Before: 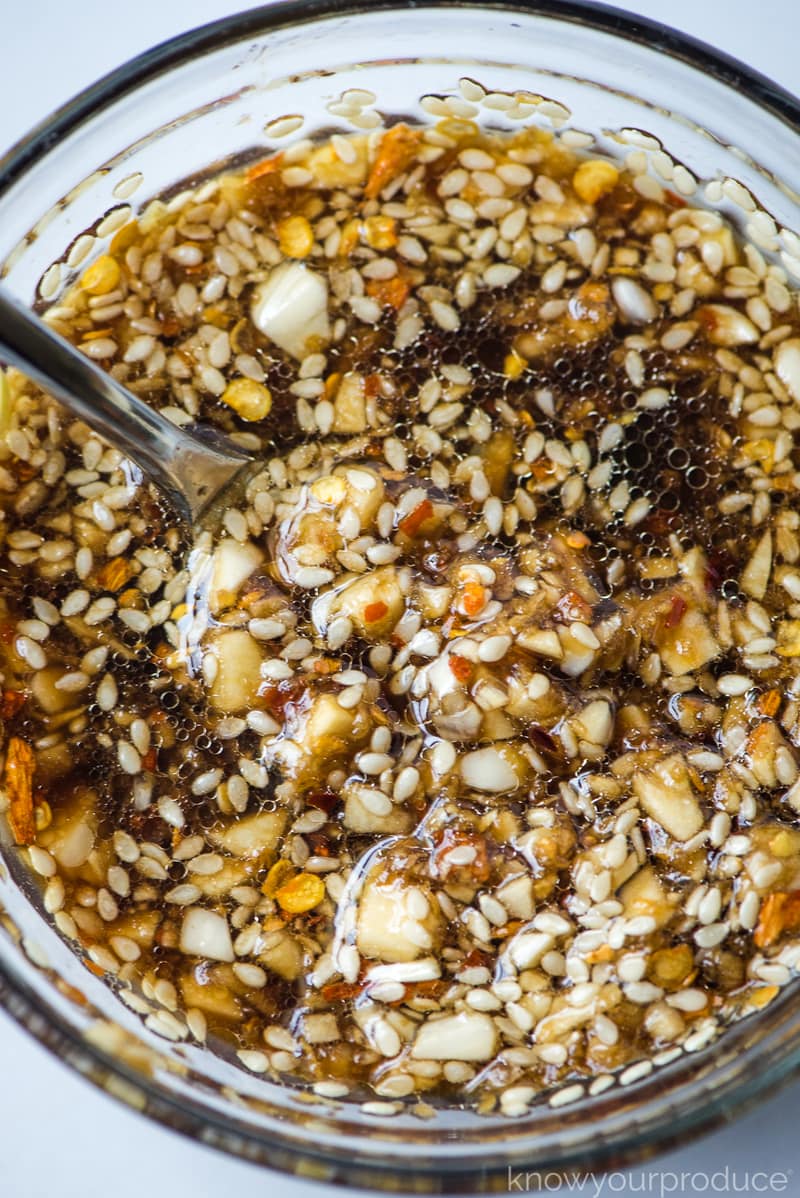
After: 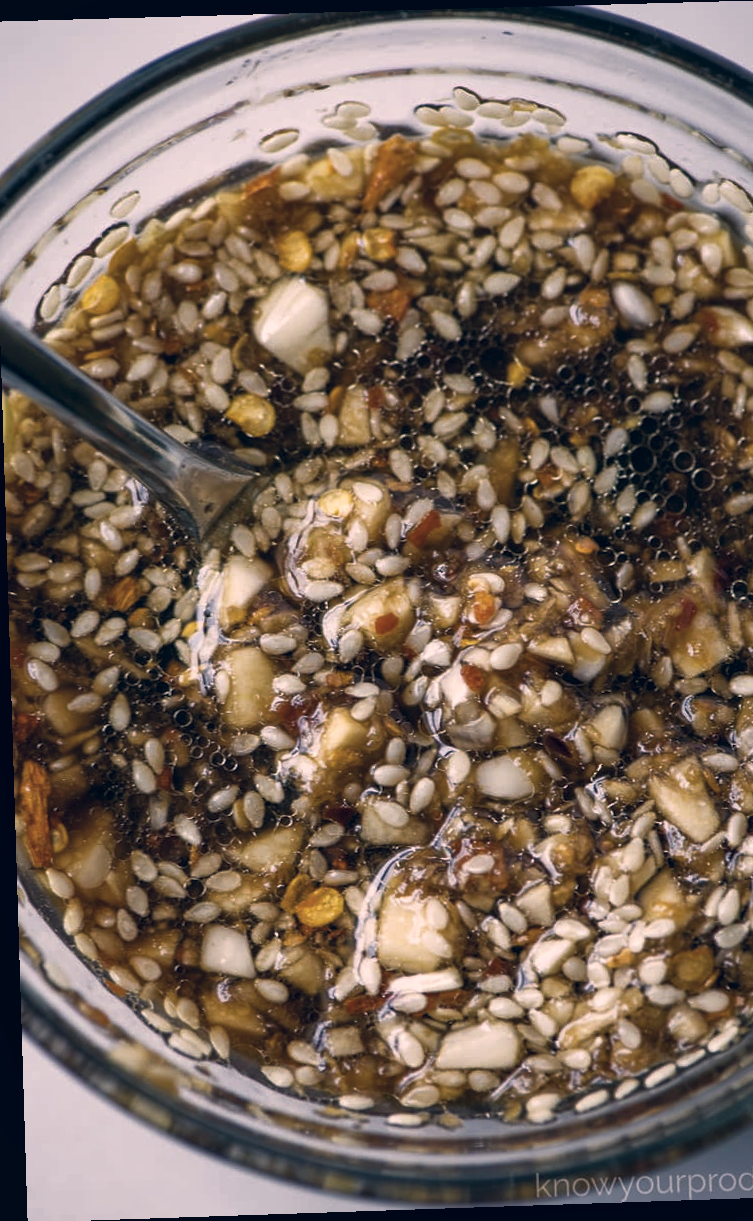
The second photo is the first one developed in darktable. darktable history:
rgb curve: curves: ch0 [(0, 0) (0.415, 0.237) (1, 1)]
local contrast: mode bilateral grid, contrast 20, coarseness 50, detail 120%, midtone range 0.2
color balance: mode lift, gamma, gain (sRGB), lift [1.04, 1, 1, 0.97], gamma [1.01, 1, 1, 0.97], gain [0.96, 1, 1, 0.97]
tone equalizer: on, module defaults
crop and rotate: left 1.088%, right 8.807%
color correction: highlights a* 14.46, highlights b* 5.85, shadows a* -5.53, shadows b* -15.24, saturation 0.85
rotate and perspective: rotation -1.77°, lens shift (horizontal) 0.004, automatic cropping off
